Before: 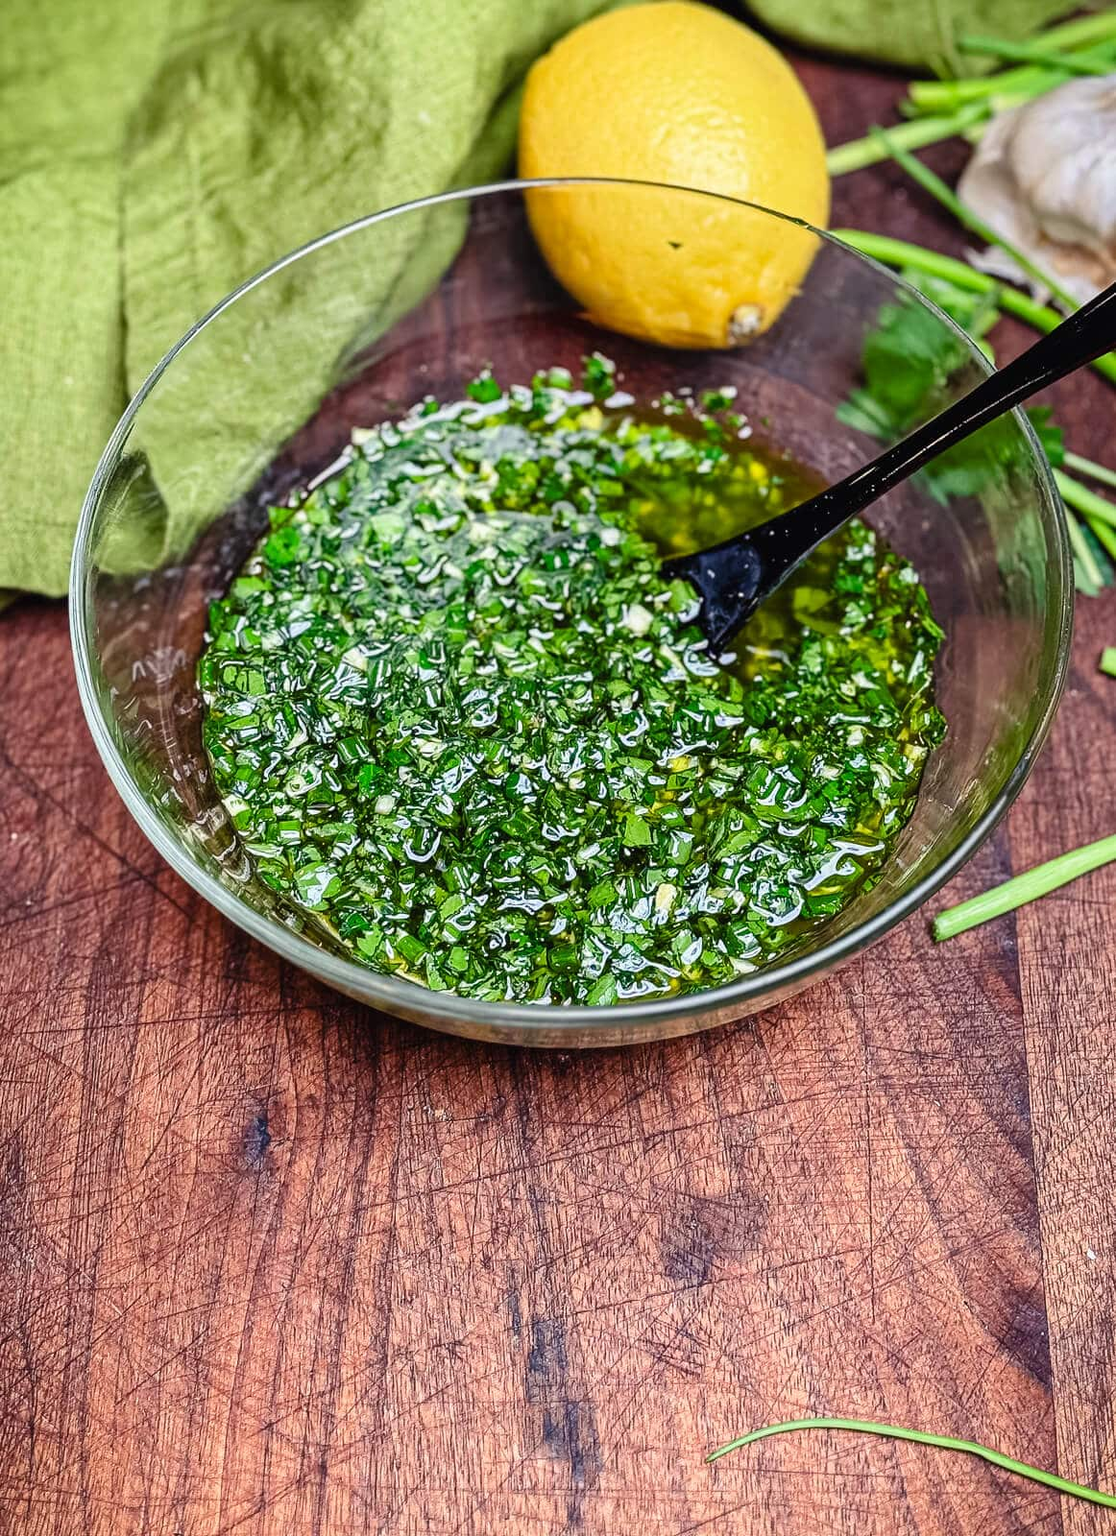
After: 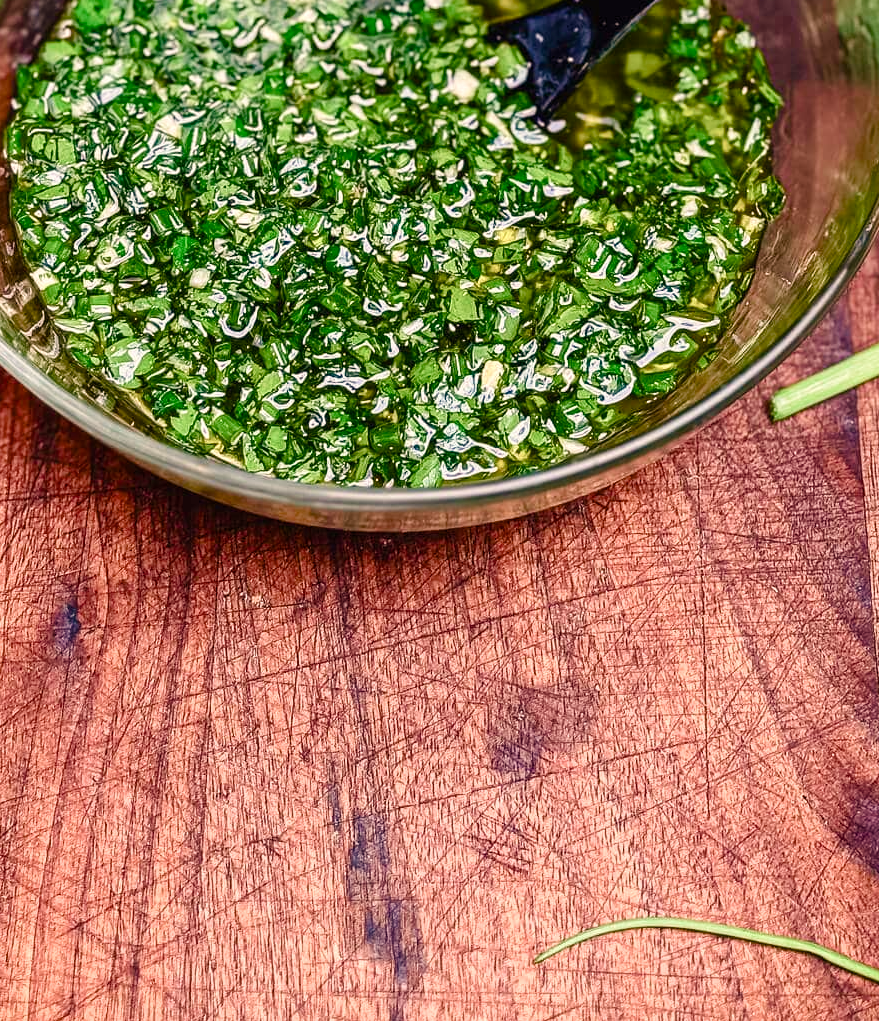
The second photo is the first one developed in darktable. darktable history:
crop and rotate: left 17.299%, top 35.115%, right 7.015%, bottom 1.024%
color balance rgb: perceptual saturation grading › global saturation 20%, perceptual saturation grading › highlights -50%, perceptual saturation grading › shadows 30%
velvia: on, module defaults
white balance: red 1.127, blue 0.943
